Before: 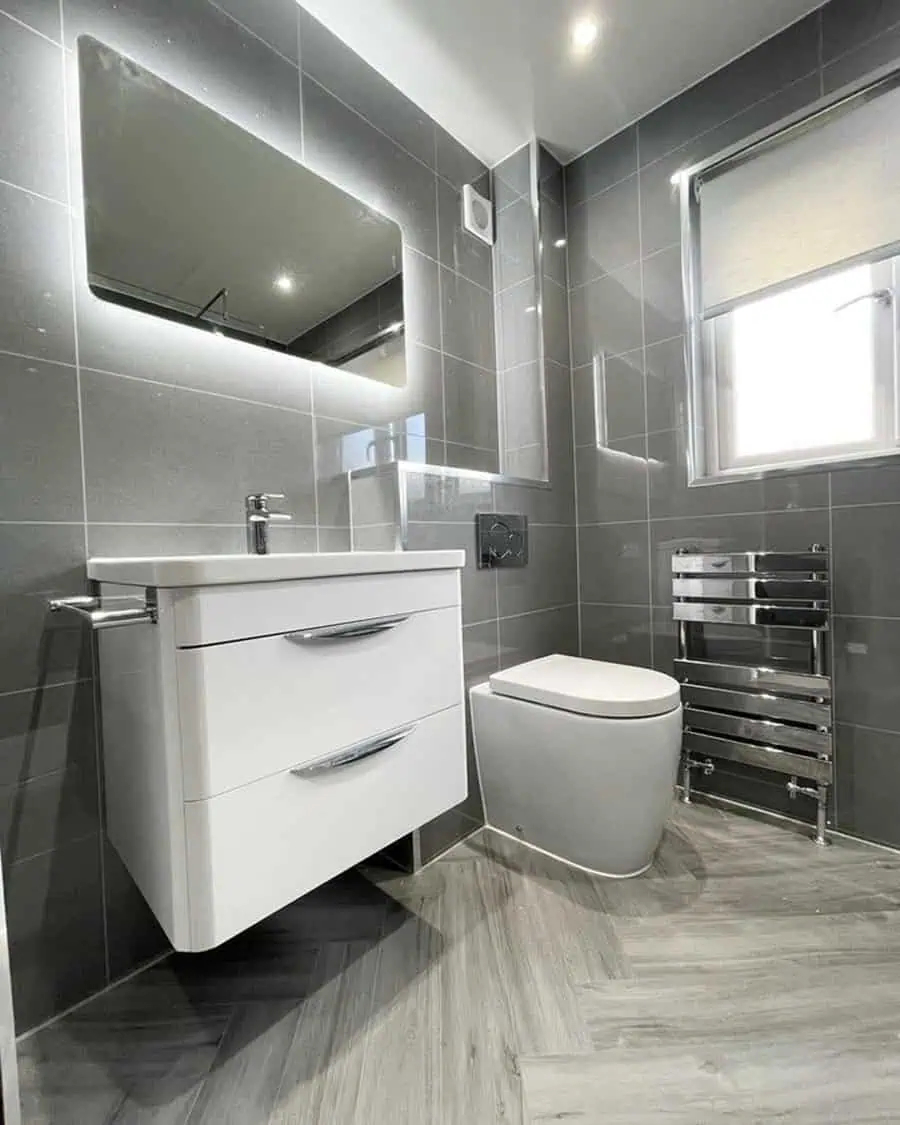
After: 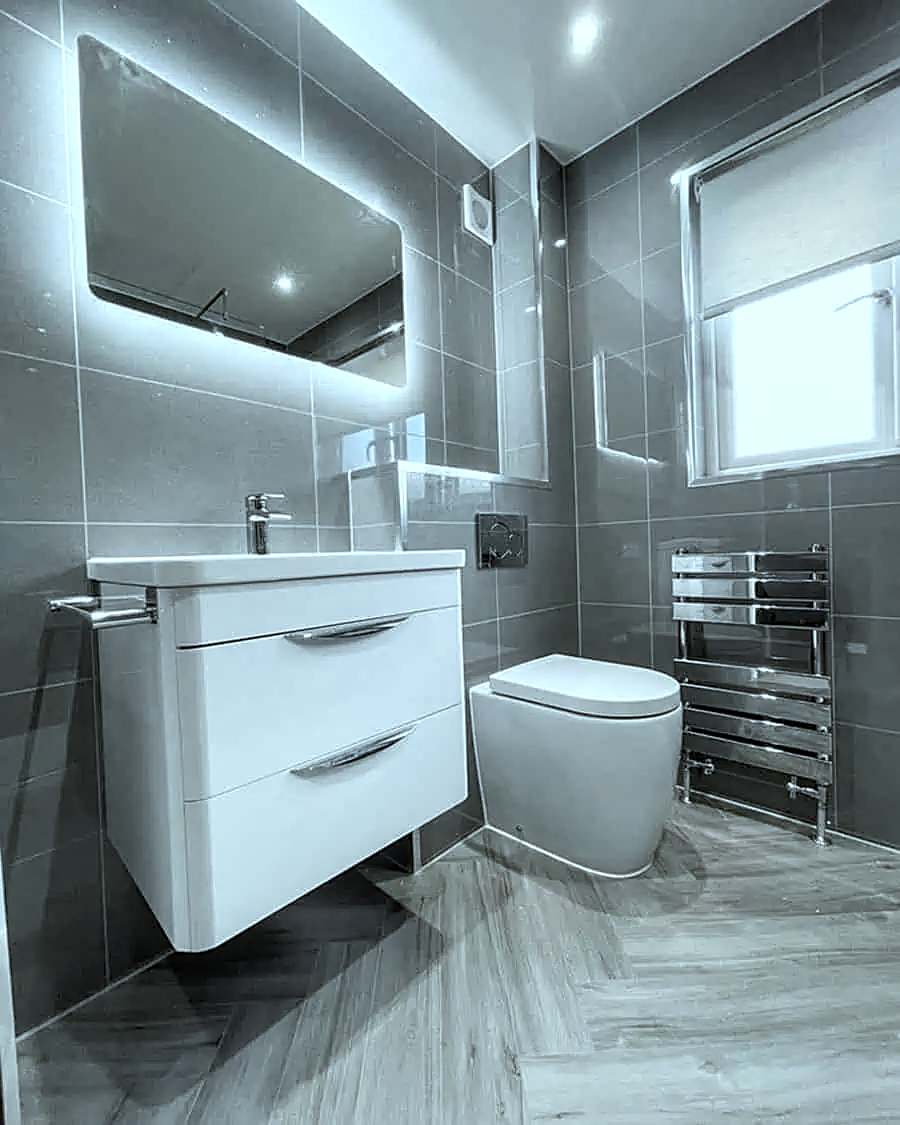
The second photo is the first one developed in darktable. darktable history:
sharpen: on, module defaults
local contrast: on, module defaults
color correction: highlights a* -12.64, highlights b* -18.1, saturation 0.7
